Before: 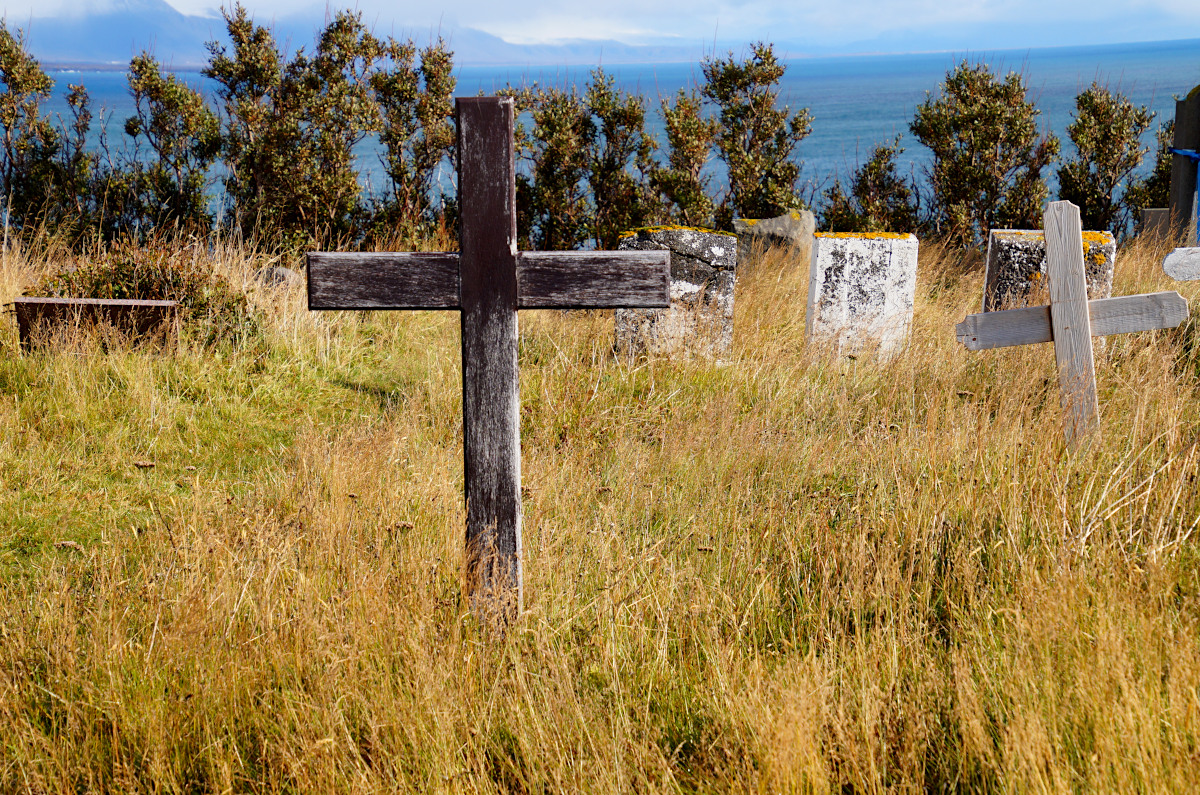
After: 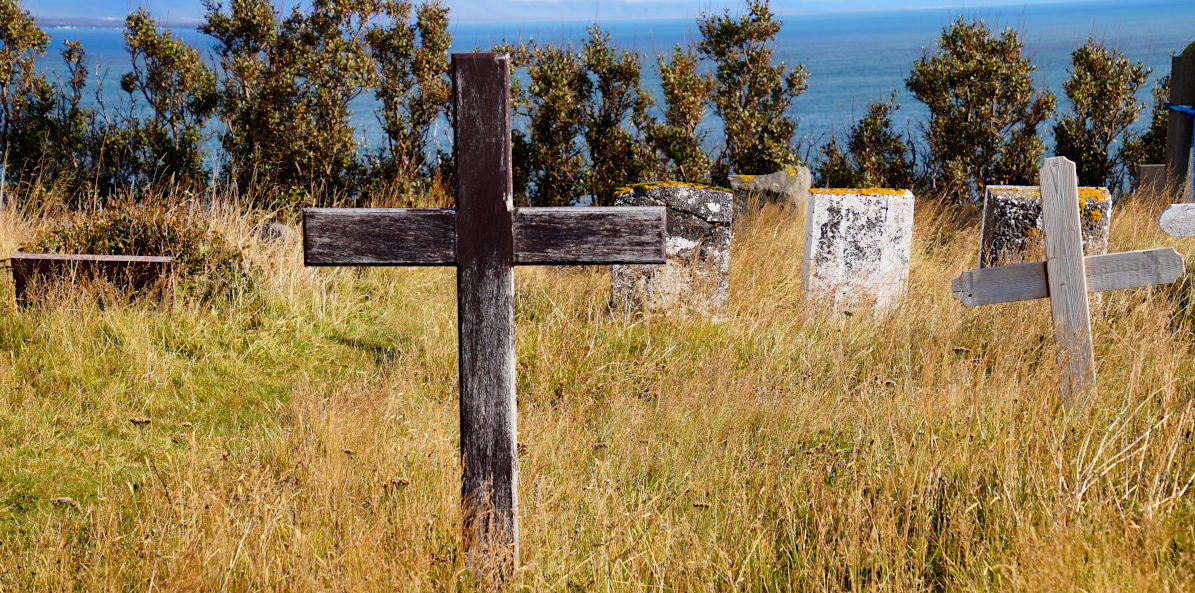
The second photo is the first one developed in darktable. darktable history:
crop: left 0.37%, top 5.539%, bottom 19.764%
